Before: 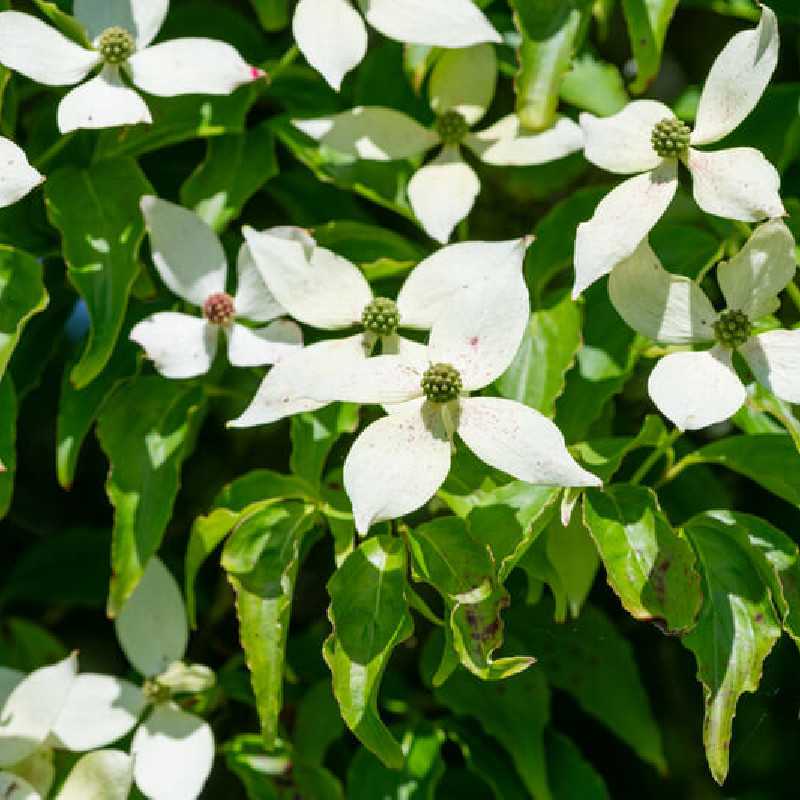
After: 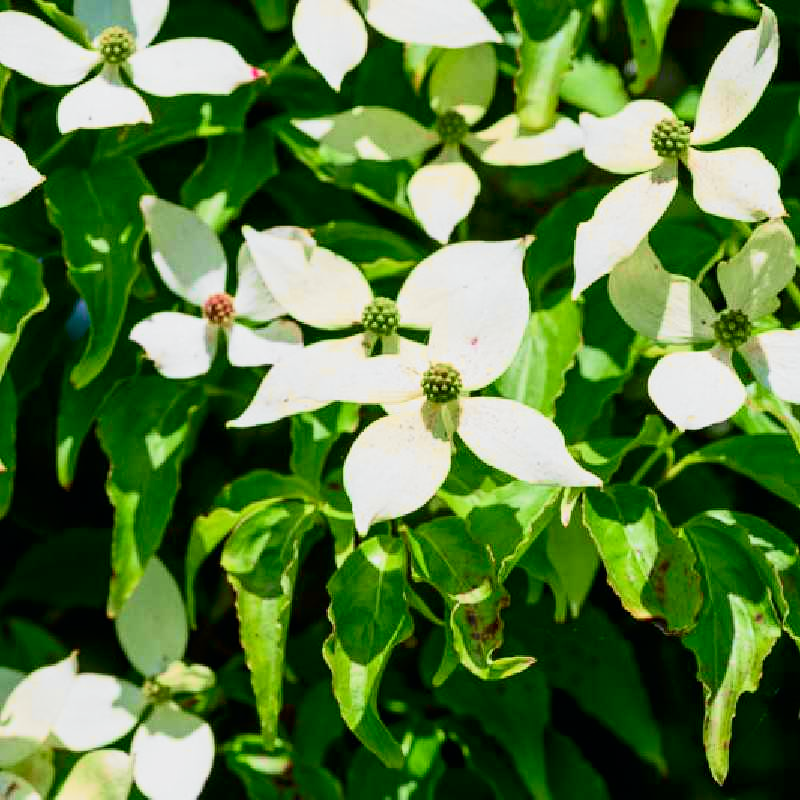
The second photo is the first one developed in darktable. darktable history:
tone curve: curves: ch0 [(0, 0) (0.078, 0.029) (0.265, 0.241) (0.507, 0.56) (0.744, 0.826) (1, 0.948)]; ch1 [(0, 0) (0.346, 0.307) (0.418, 0.383) (0.46, 0.439) (0.482, 0.493) (0.502, 0.5) (0.517, 0.506) (0.55, 0.557) (0.601, 0.637) (0.666, 0.7) (1, 1)]; ch2 [(0, 0) (0.346, 0.34) (0.431, 0.45) (0.485, 0.494) (0.5, 0.498) (0.508, 0.499) (0.532, 0.546) (0.579, 0.628) (0.625, 0.668) (1, 1)], color space Lab, independent channels, preserve colors none
